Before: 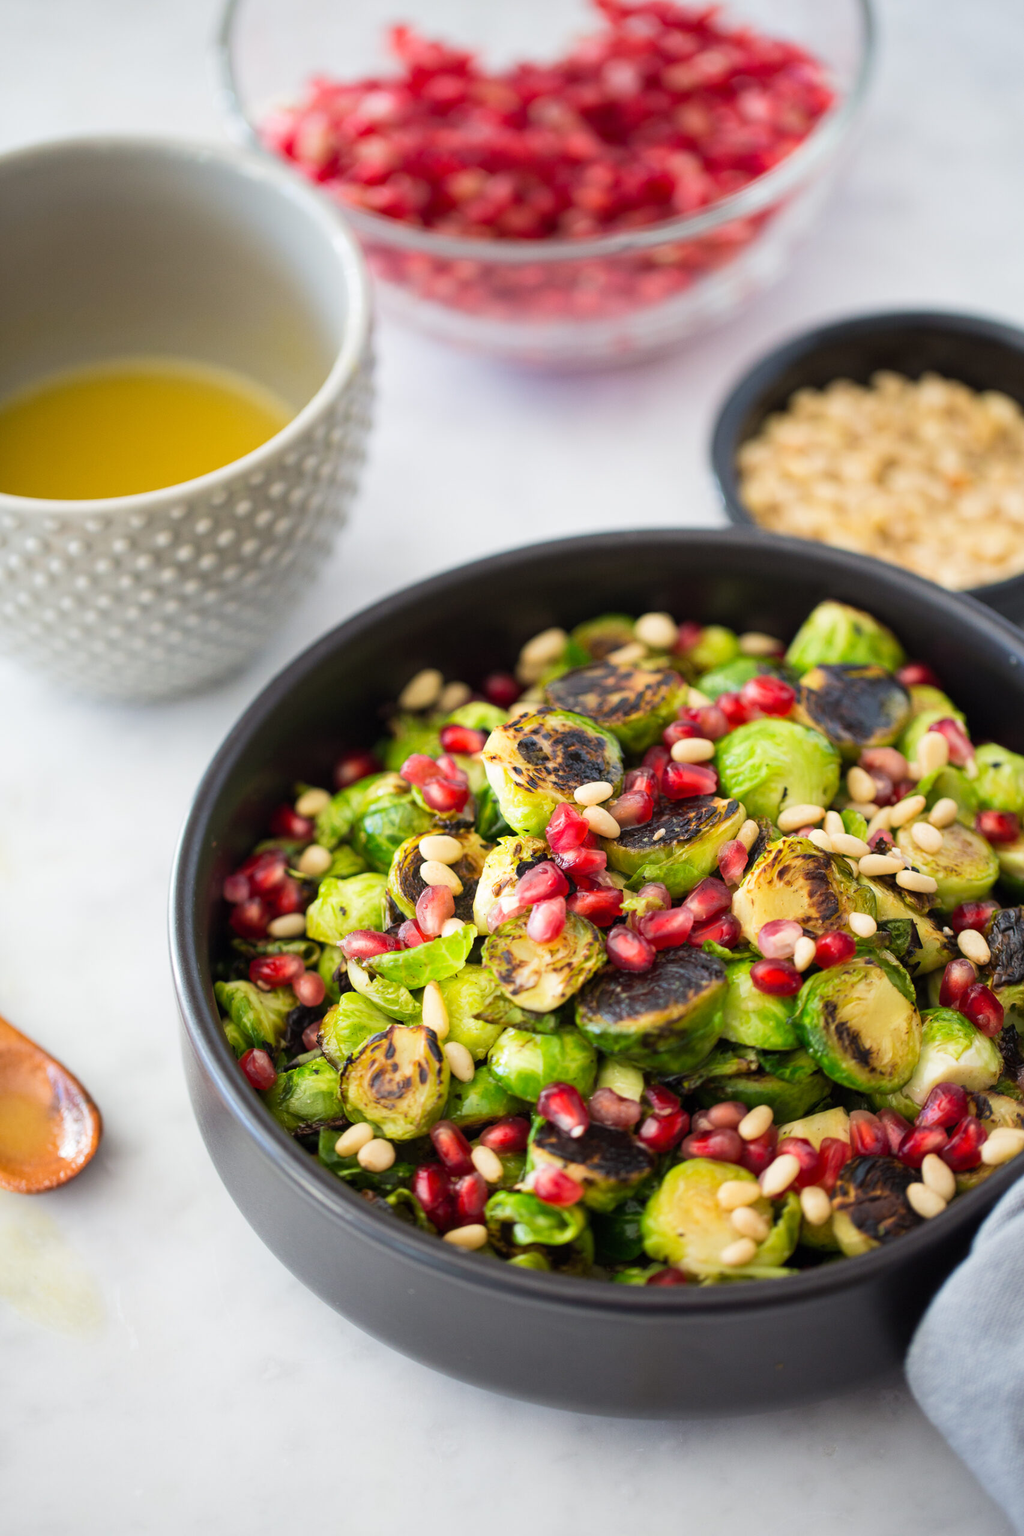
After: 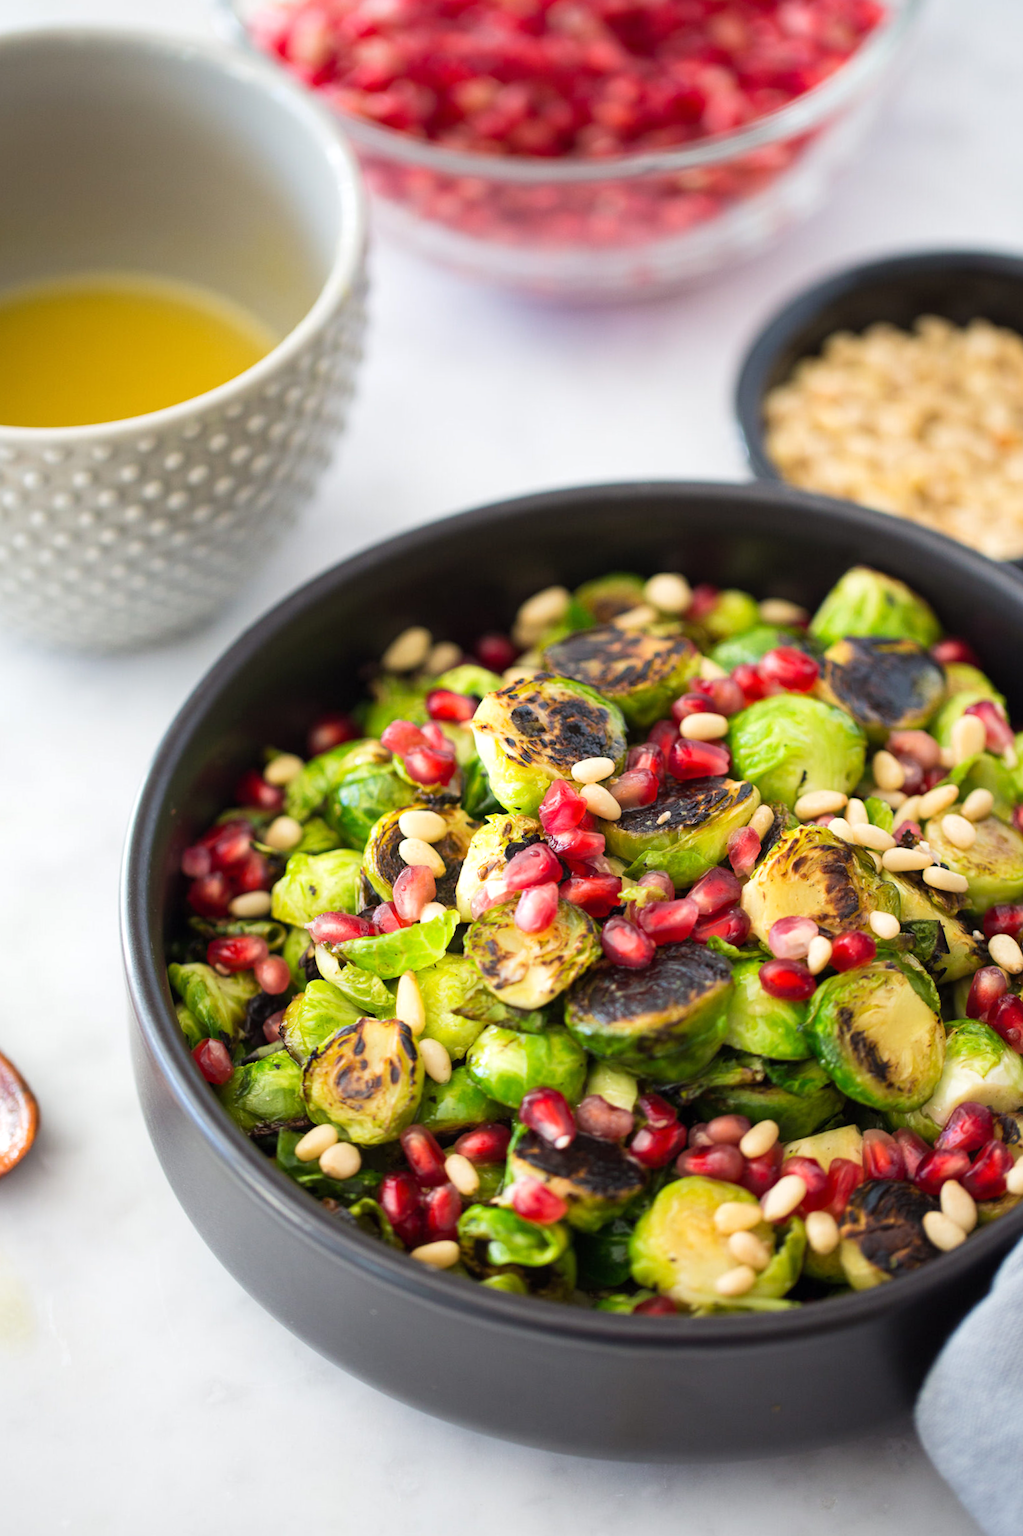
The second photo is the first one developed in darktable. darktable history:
crop and rotate: angle -1.96°, left 3.097%, top 4.154%, right 1.586%, bottom 0.529%
exposure: exposure 0.128 EV, compensate highlight preservation false
